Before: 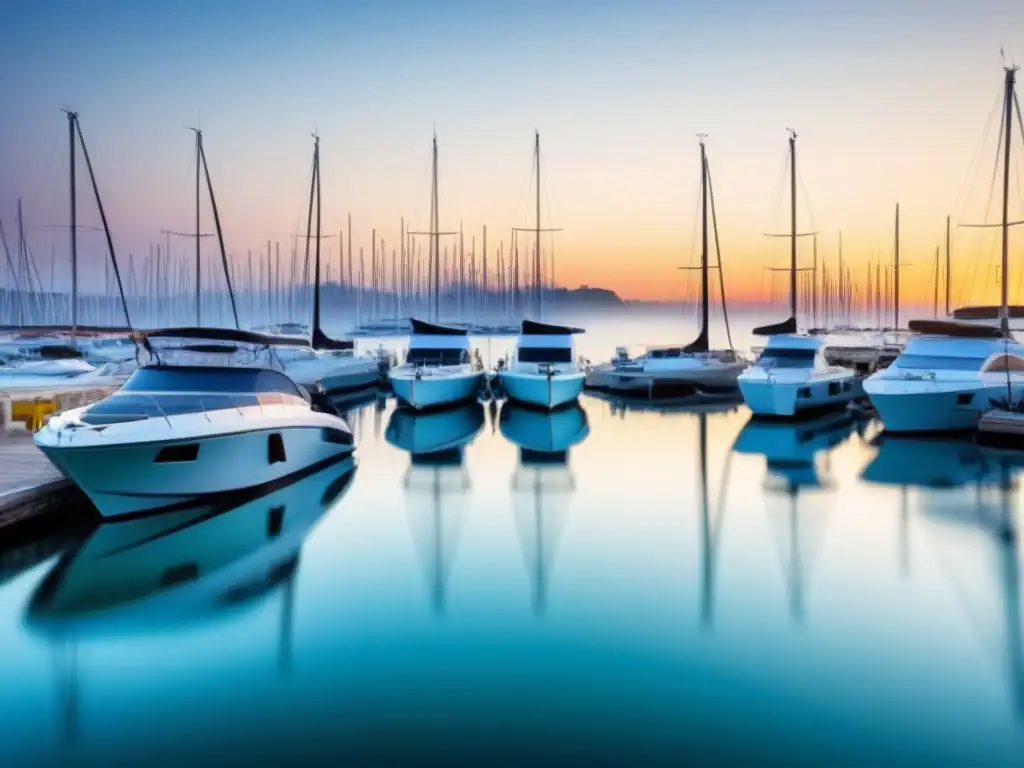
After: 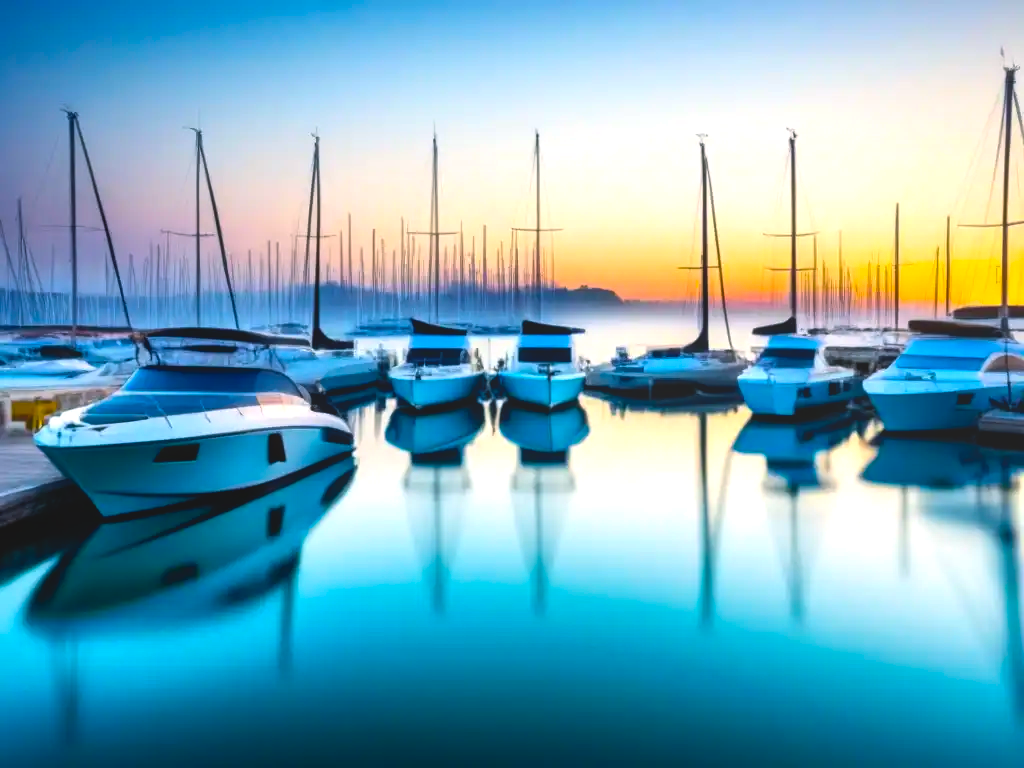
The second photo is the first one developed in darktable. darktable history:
color balance rgb: power › luminance -7.979%, power › chroma 1.126%, power › hue 216.19°, linear chroma grading › global chroma 8.835%, perceptual saturation grading › global saturation 29.838%, perceptual brilliance grading › global brilliance 14.716%, perceptual brilliance grading › shadows -35.486%, global vibrance 20%
local contrast: highlights 68%, shadows 65%, detail 84%, midtone range 0.329
